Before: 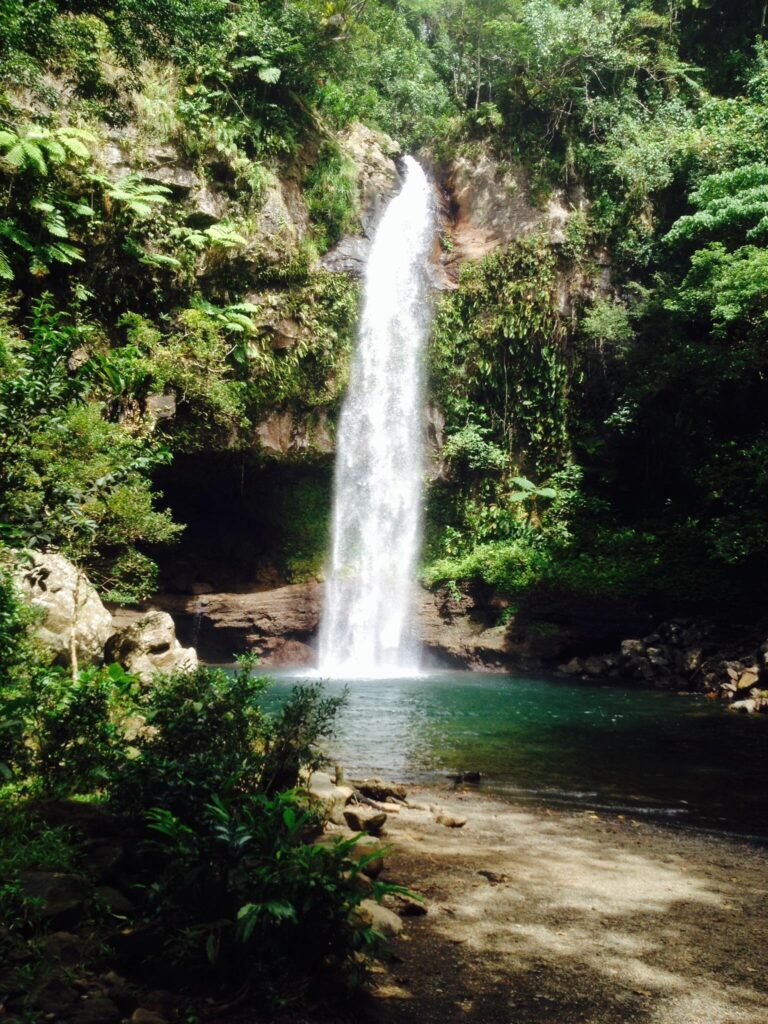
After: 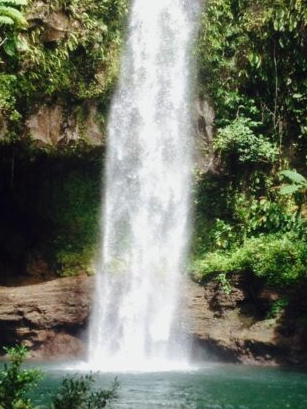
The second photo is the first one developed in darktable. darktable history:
crop: left 30%, top 30%, right 30%, bottom 30%
exposure: exposure -0.157 EV, compensate highlight preservation false
